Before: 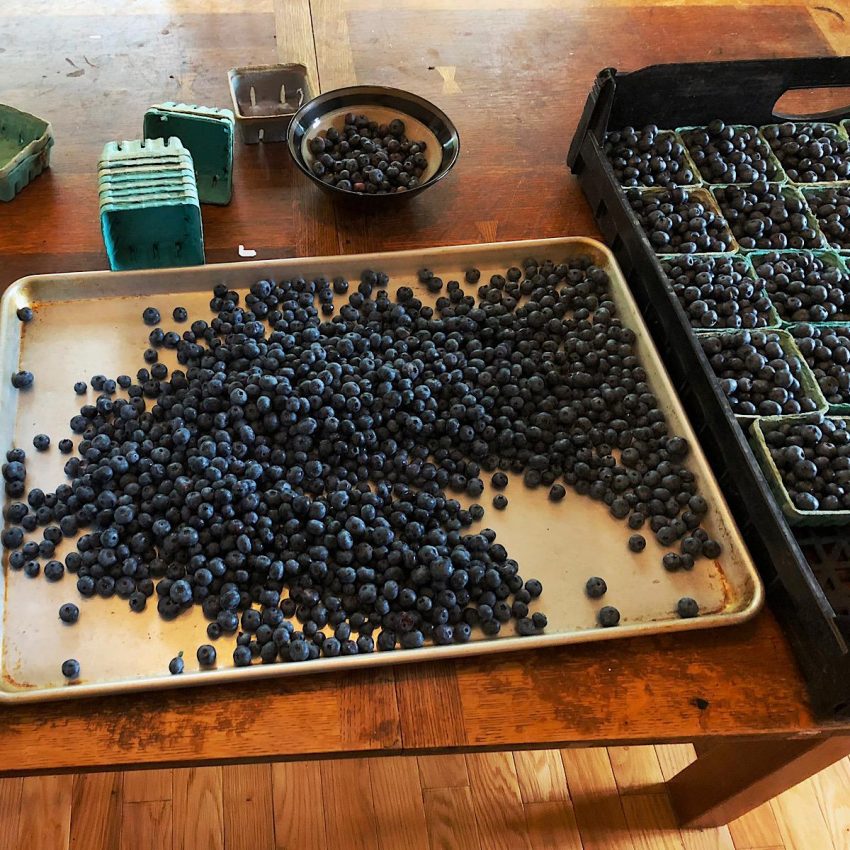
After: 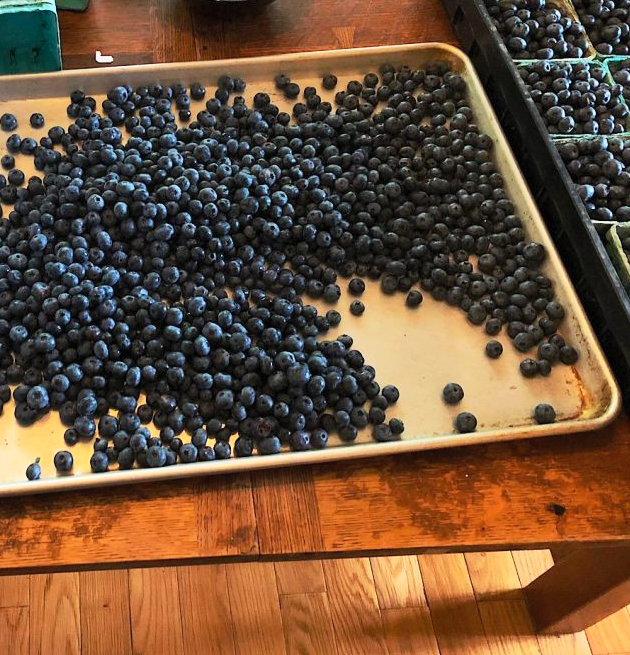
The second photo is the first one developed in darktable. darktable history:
contrast brightness saturation: contrast 0.195, brightness 0.17, saturation 0.225
color zones: curves: ch1 [(0, 0.469) (0.001, 0.469) (0.12, 0.446) (0.248, 0.469) (0.5, 0.5) (0.748, 0.5) (0.999, 0.469) (1, 0.469)]
crop: left 16.871%, top 22.902%, right 8.928%
